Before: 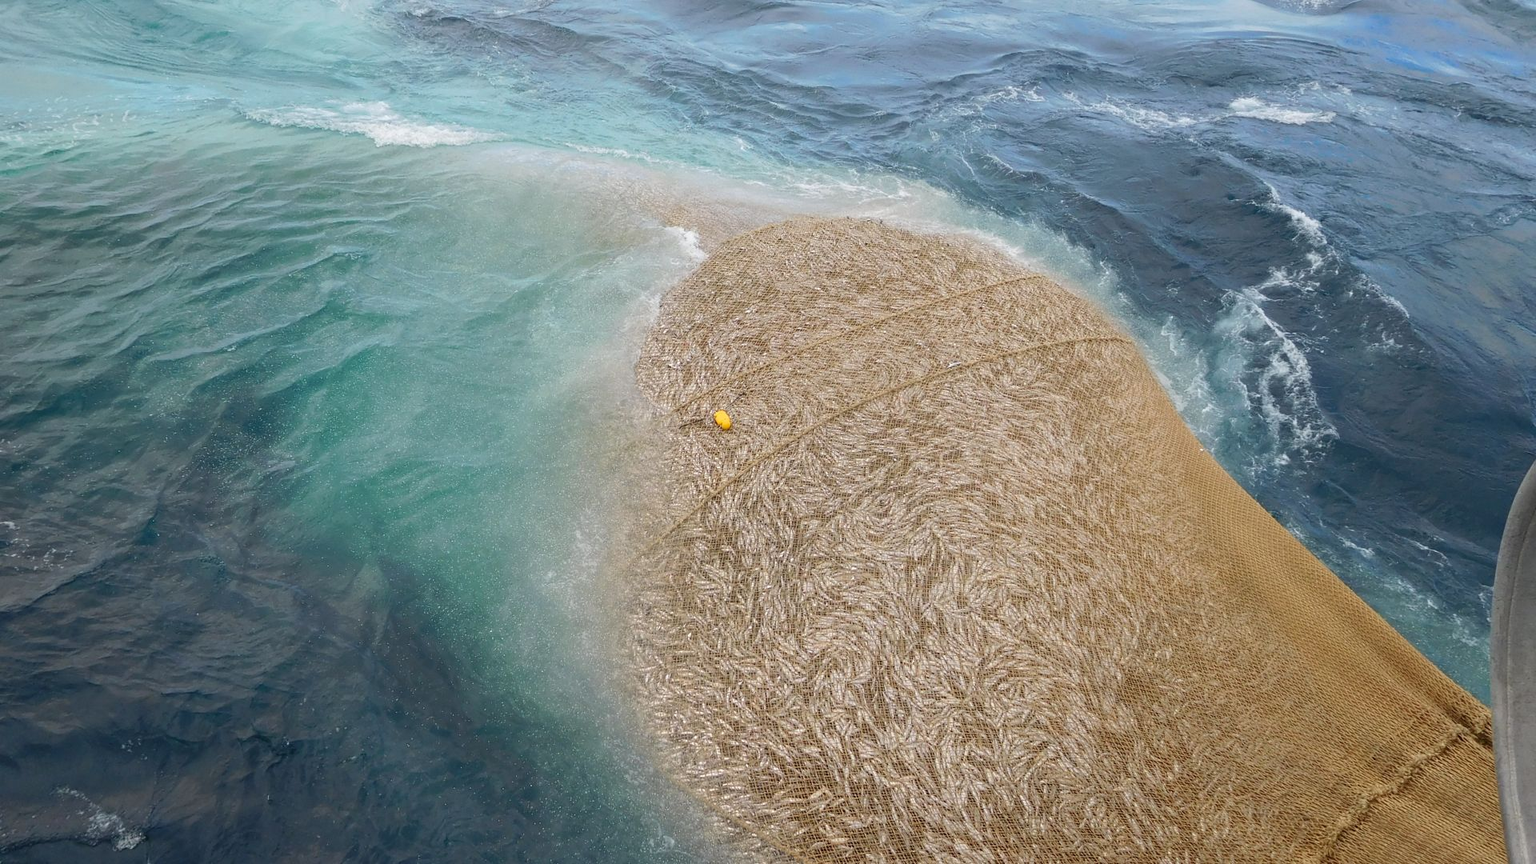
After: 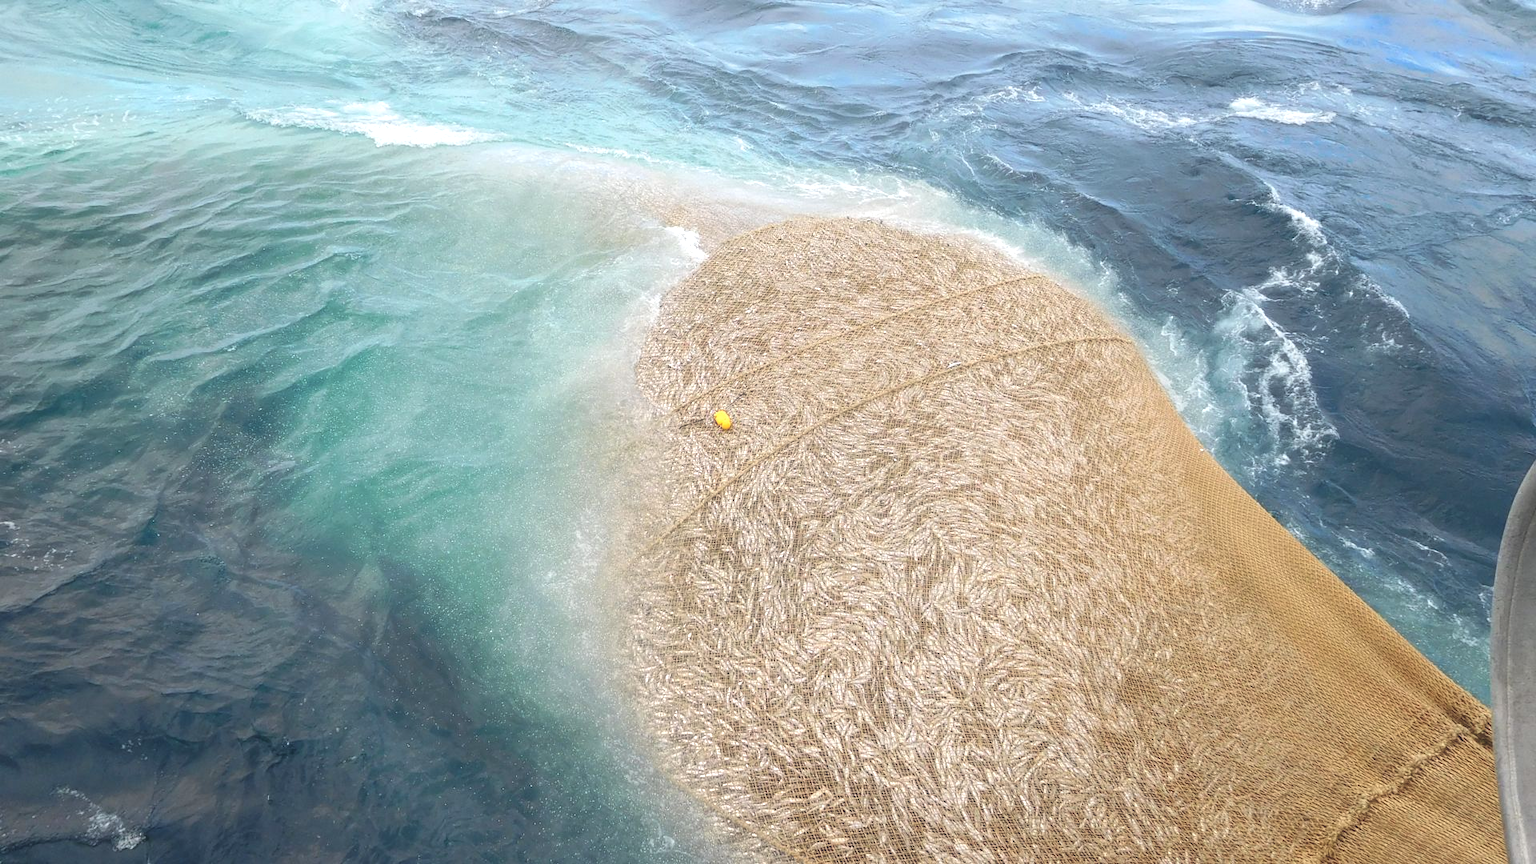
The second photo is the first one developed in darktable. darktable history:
tone equalizer: -8 EV 0.06 EV, smoothing diameter 25%, edges refinement/feathering 10, preserve details guided filter
exposure: exposure 0.6 EV, compensate highlight preservation false
haze removal: strength -0.1, adaptive false
